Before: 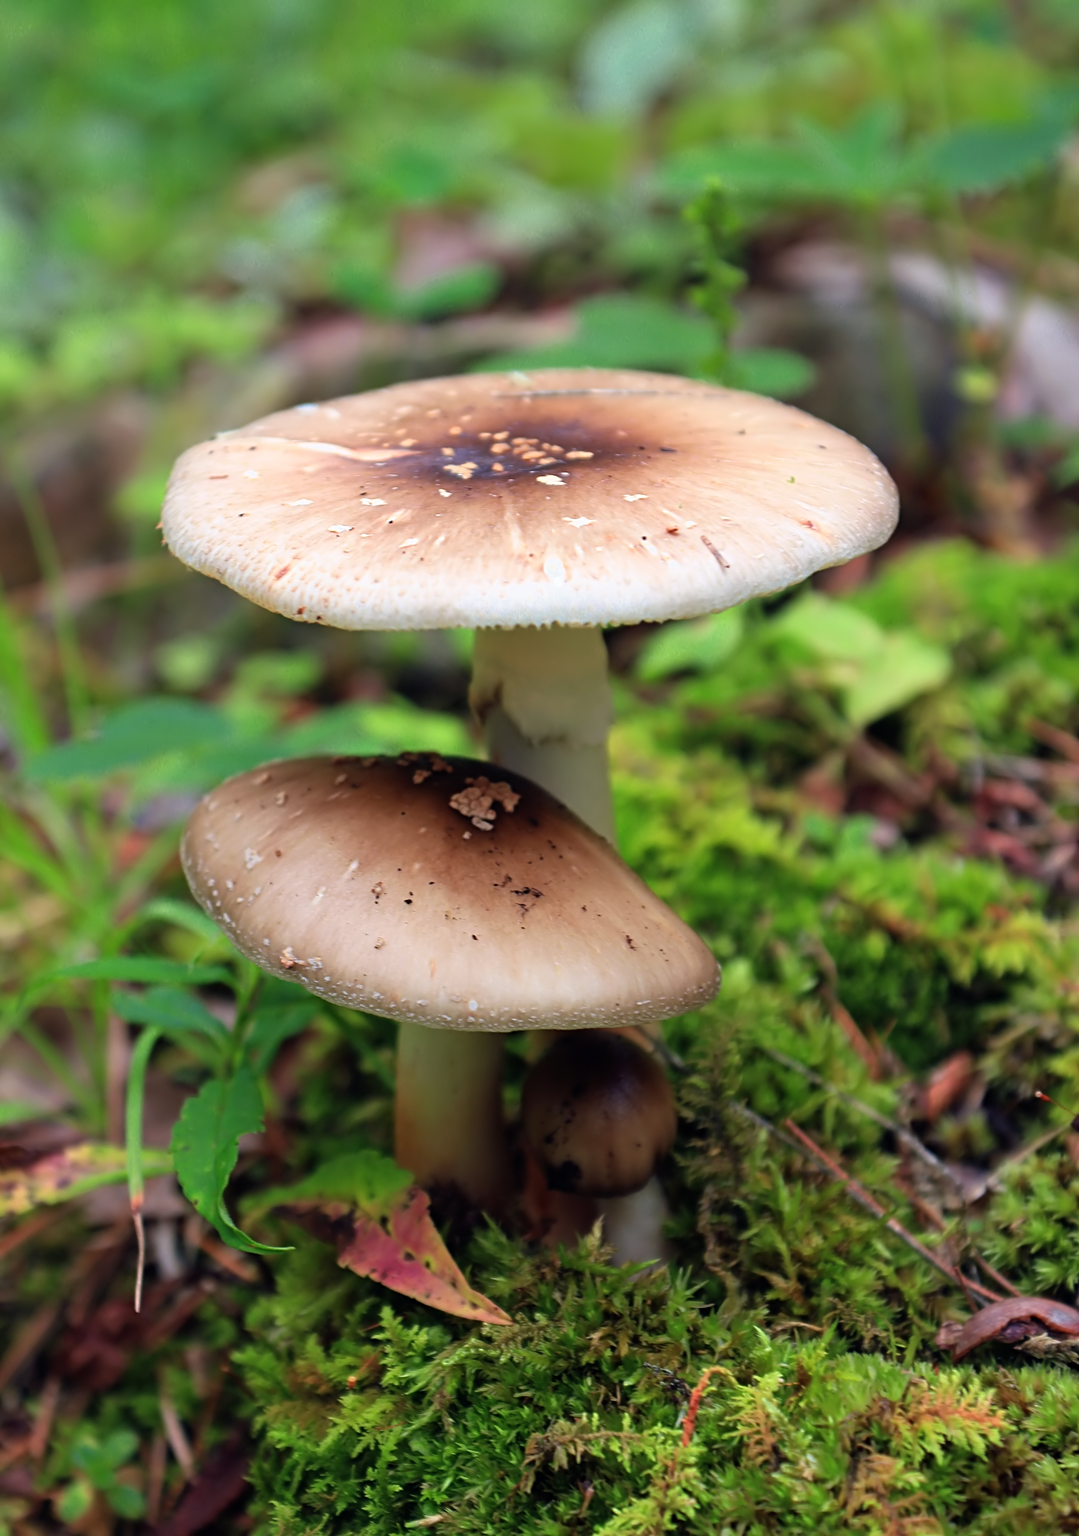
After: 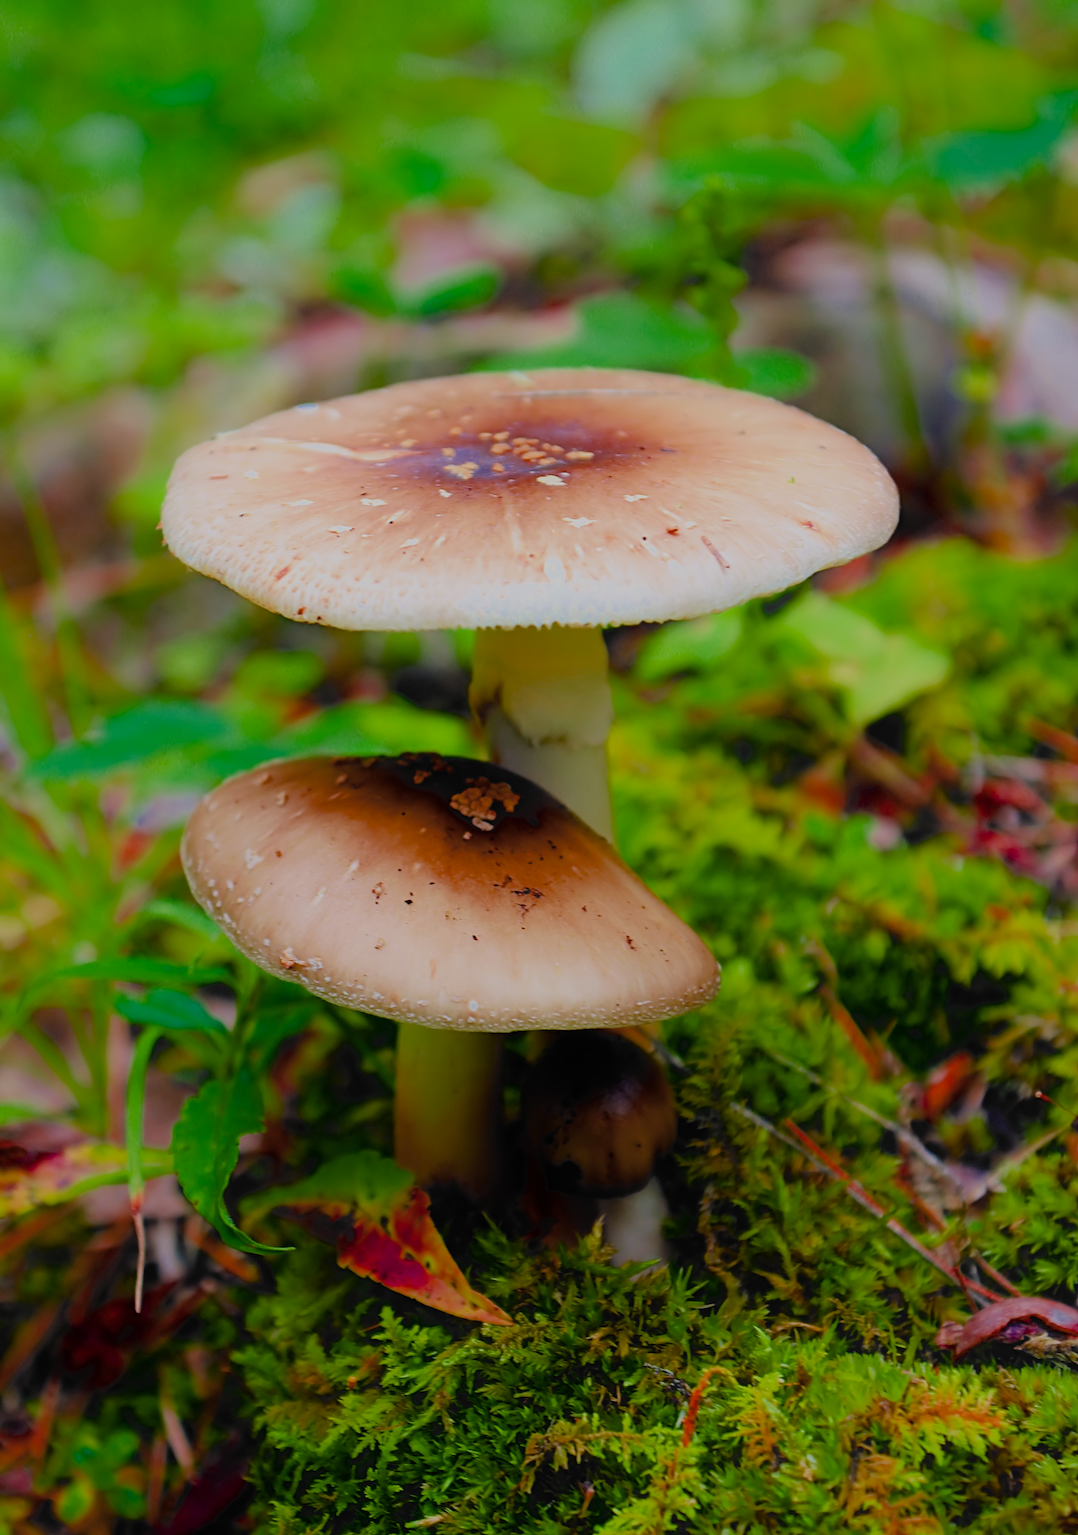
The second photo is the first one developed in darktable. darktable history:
filmic rgb: middle gray luminance 3.21%, black relative exposure -5.95 EV, white relative exposure 6.35 EV, threshold 5.99 EV, dynamic range scaling 22.37%, target black luminance 0%, hardness 2.29, latitude 45.35%, contrast 0.782, highlights saturation mix 98.71%, shadows ↔ highlights balance 0.179%, enable highlight reconstruction true
color balance rgb: global offset › luminance 0.522%, perceptual saturation grading › global saturation 35.076%, perceptual saturation grading › highlights -25.735%, perceptual saturation grading › shadows 49.639%, saturation formula JzAzBz (2021)
tone equalizer: -8 EV -0.407 EV, -7 EV -0.368 EV, -6 EV -0.309 EV, -5 EV -0.182 EV, -3 EV 0.21 EV, -2 EV 0.331 EV, -1 EV 0.409 EV, +0 EV 0.414 EV
contrast equalizer: octaves 7, y [[0.439, 0.44, 0.442, 0.457, 0.493, 0.498], [0.5 ×6], [0.5 ×6], [0 ×6], [0 ×6]]
